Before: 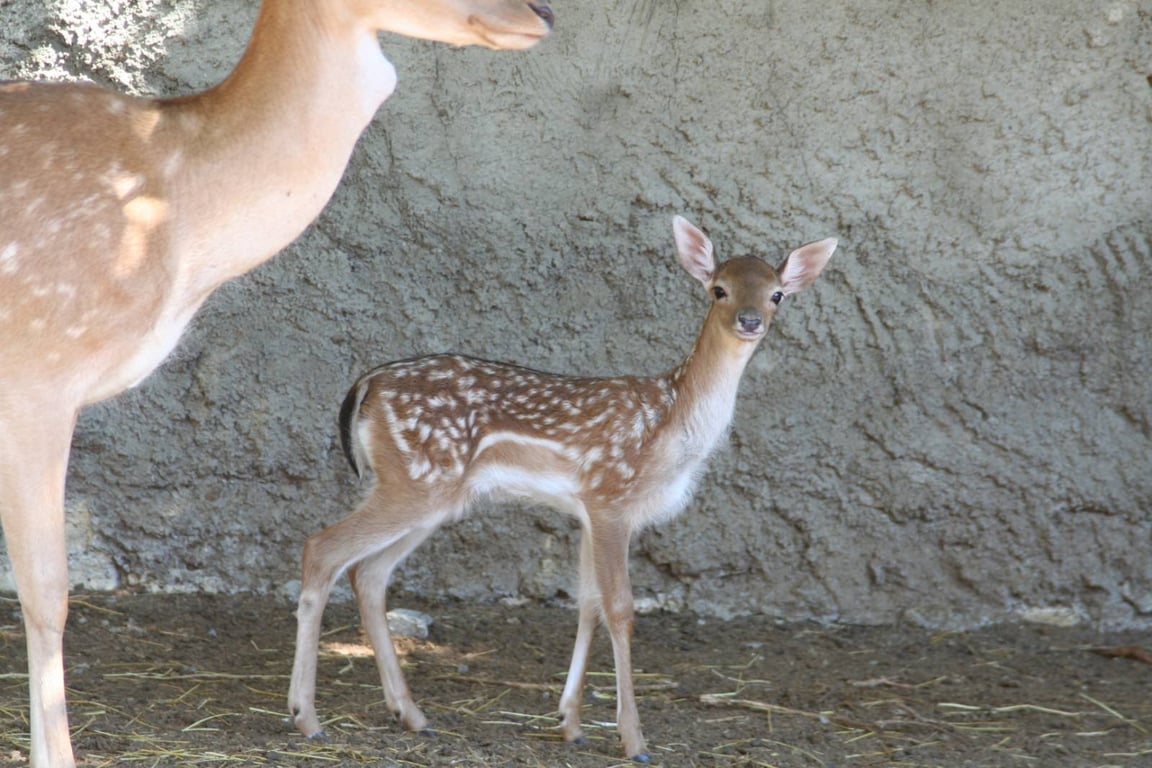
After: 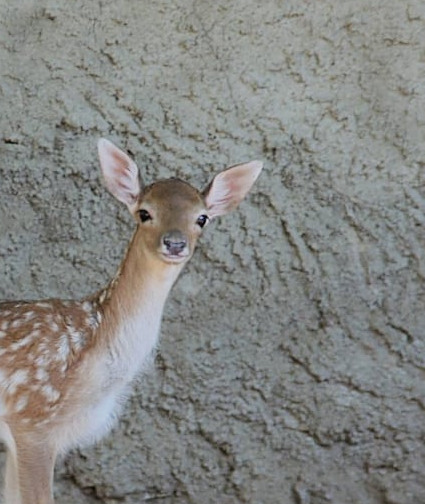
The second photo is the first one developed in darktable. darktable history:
sharpen: on, module defaults
crop and rotate: left 49.936%, top 10.094%, right 13.136%, bottom 24.256%
filmic rgb: black relative exposure -7.65 EV, white relative exposure 4.56 EV, hardness 3.61, color science v6 (2022)
